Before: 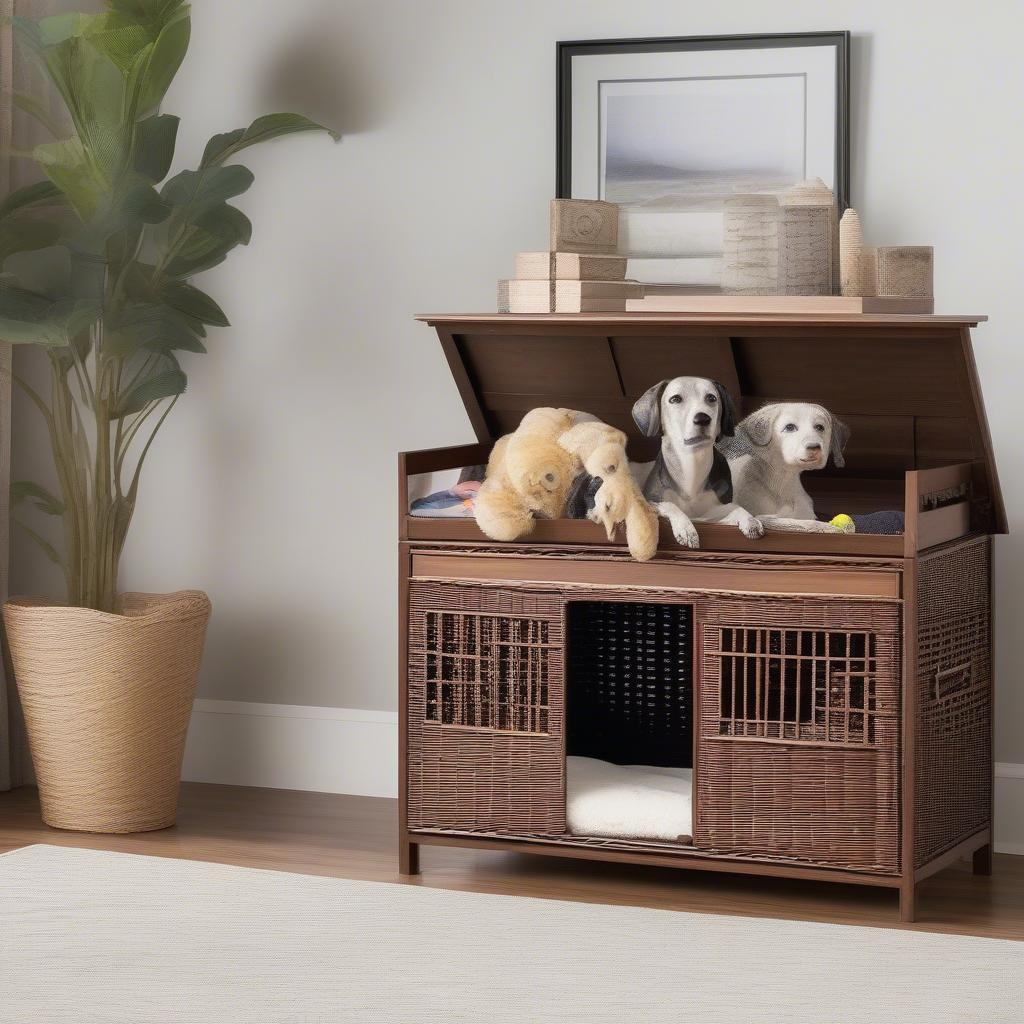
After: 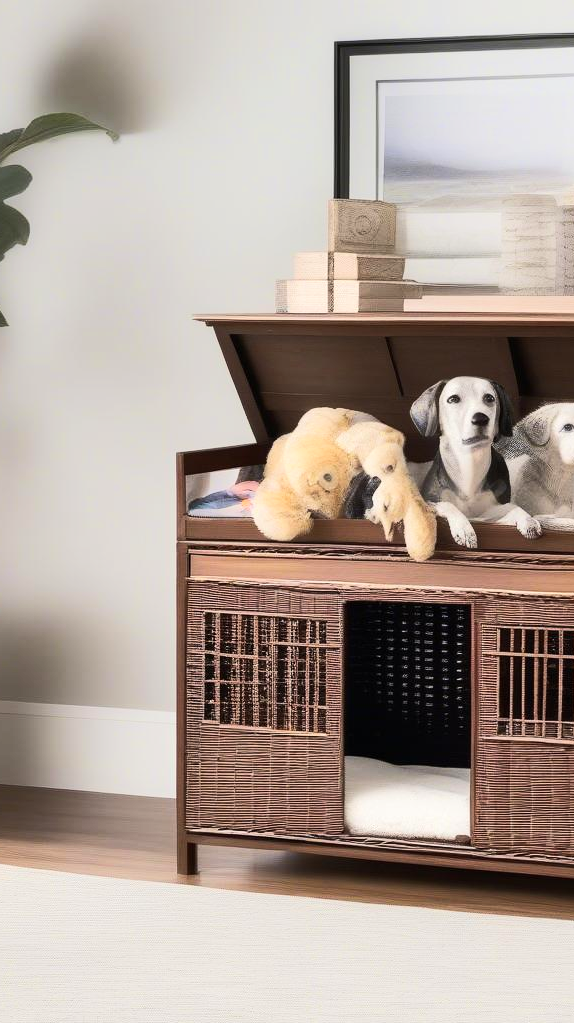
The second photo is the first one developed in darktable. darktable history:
tone equalizer: -8 EV 0.01 EV, -7 EV -0.028 EV, -6 EV 0.022 EV, -5 EV 0.023 EV, -4 EV 0.312 EV, -3 EV 0.671 EV, -2 EV 0.577 EV, -1 EV 0.181 EV, +0 EV 0.035 EV, edges refinement/feathering 500, mask exposure compensation -1.57 EV, preserve details no
crop: left 21.717%, right 22.154%, bottom 0.001%
